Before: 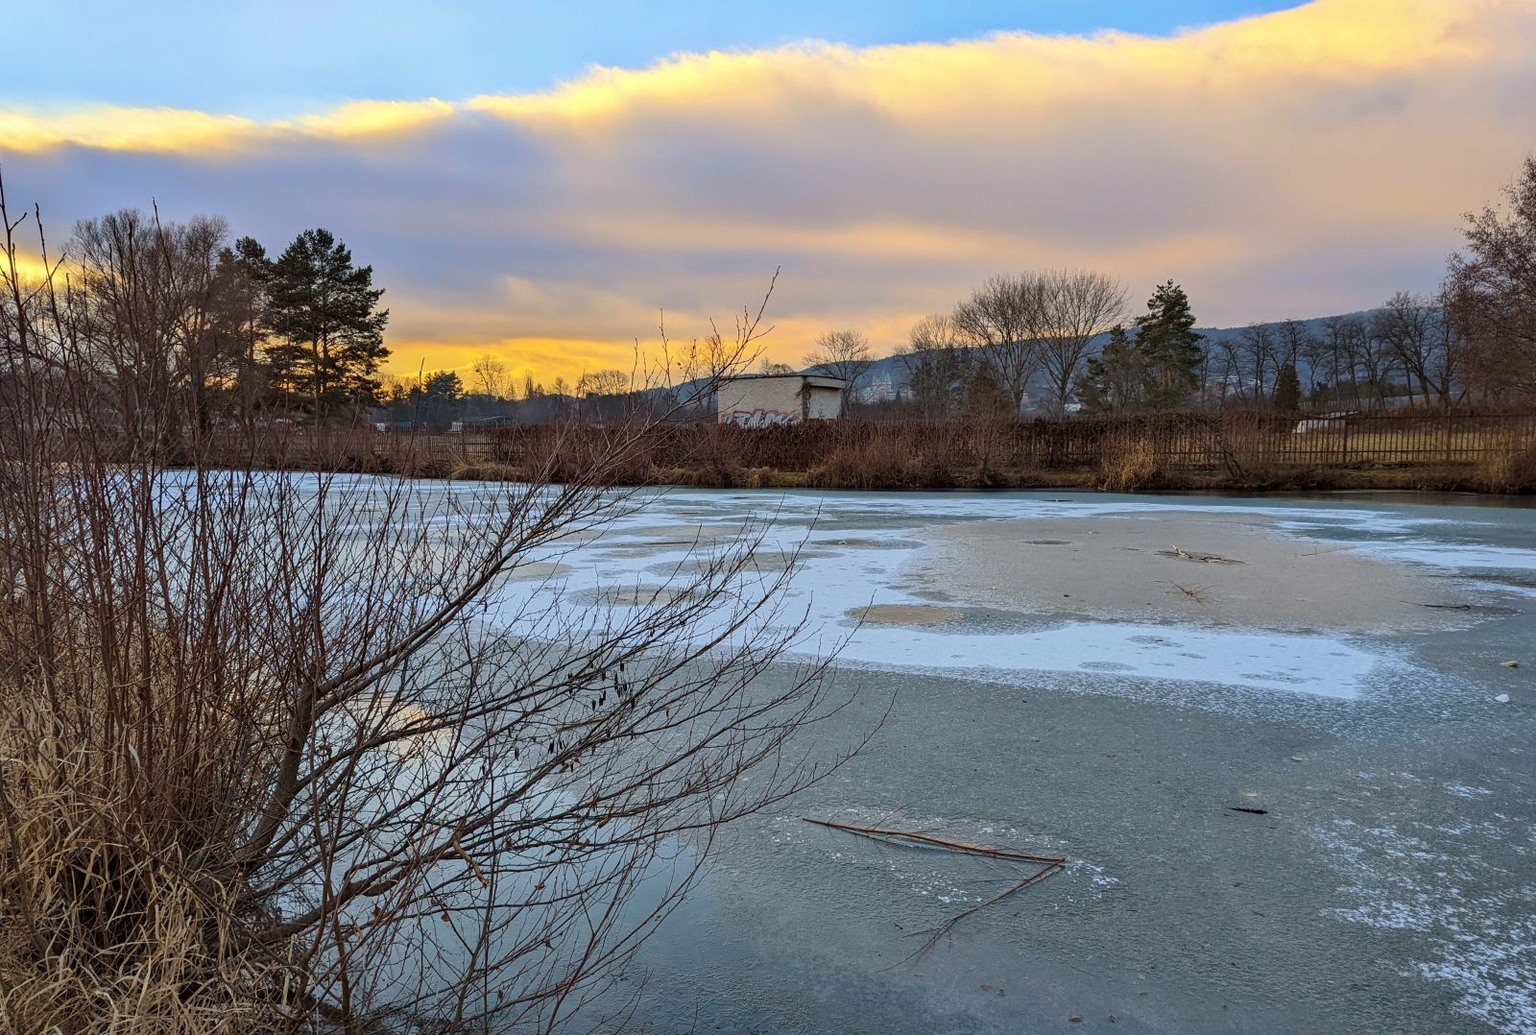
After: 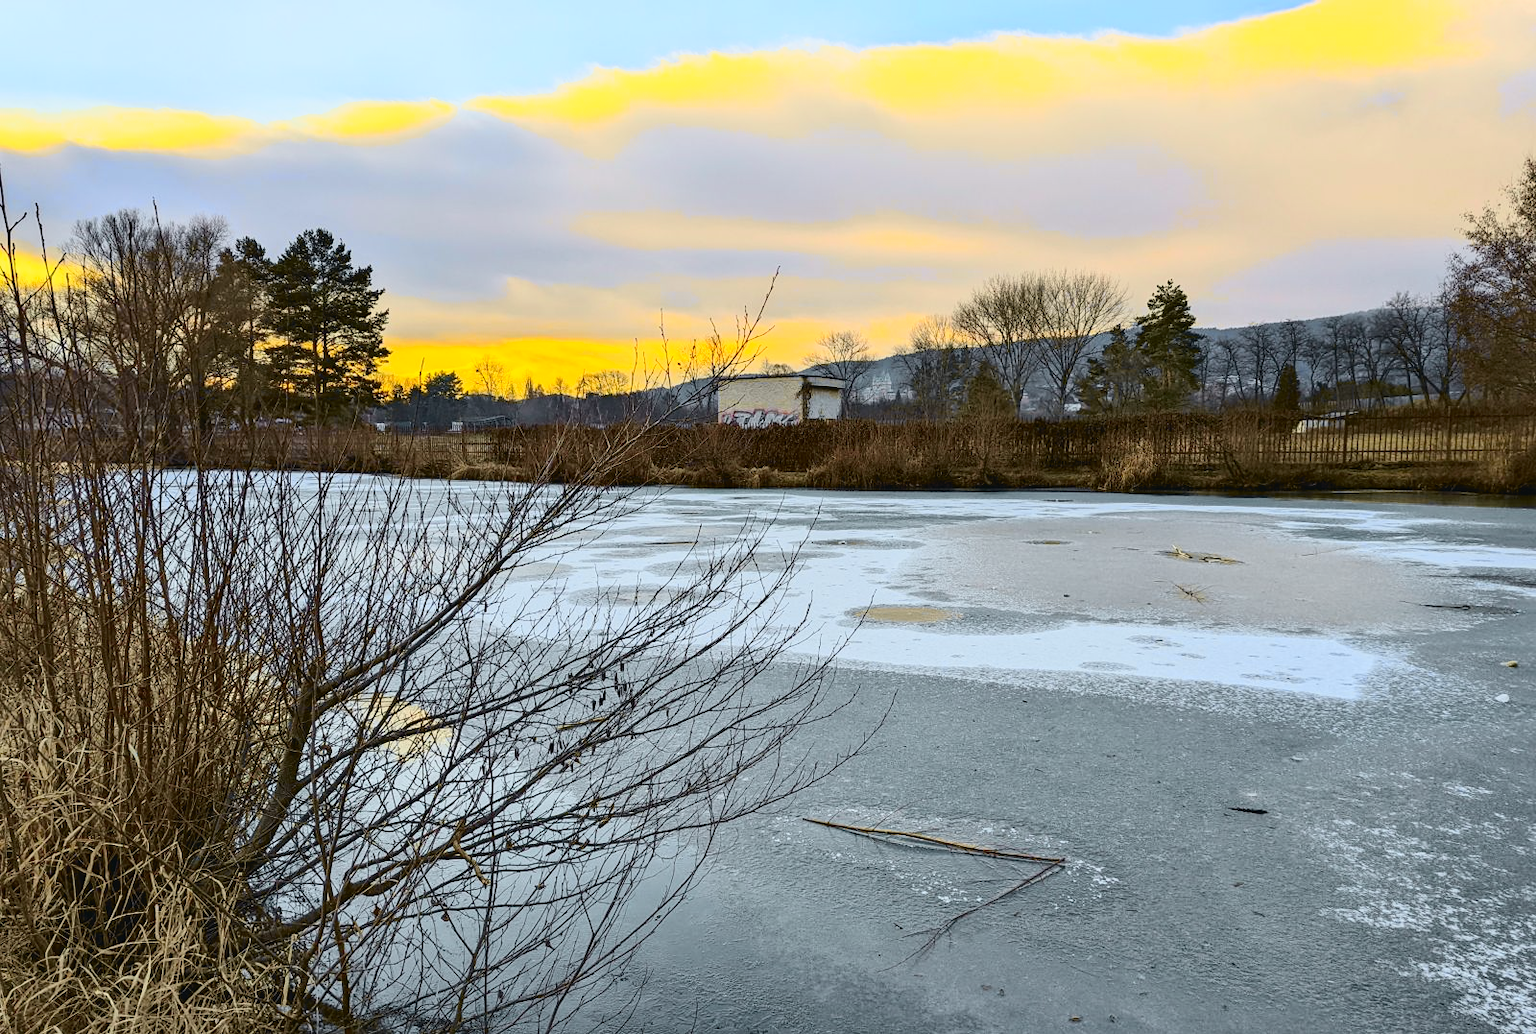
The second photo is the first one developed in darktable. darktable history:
tone curve: curves: ch0 [(0, 0.029) (0.087, 0.084) (0.227, 0.239) (0.46, 0.576) (0.657, 0.796) (0.861, 0.932) (0.997, 0.951)]; ch1 [(0, 0) (0.353, 0.344) (0.45, 0.46) (0.502, 0.494) (0.534, 0.523) (0.573, 0.576) (0.602, 0.631) (0.647, 0.669) (1, 1)]; ch2 [(0, 0) (0.333, 0.346) (0.385, 0.395) (0.44, 0.466) (0.5, 0.493) (0.521, 0.56) (0.553, 0.579) (0.573, 0.599) (0.667, 0.777) (1, 1)], color space Lab, independent channels, preserve colors none
base curve: preserve colors none
